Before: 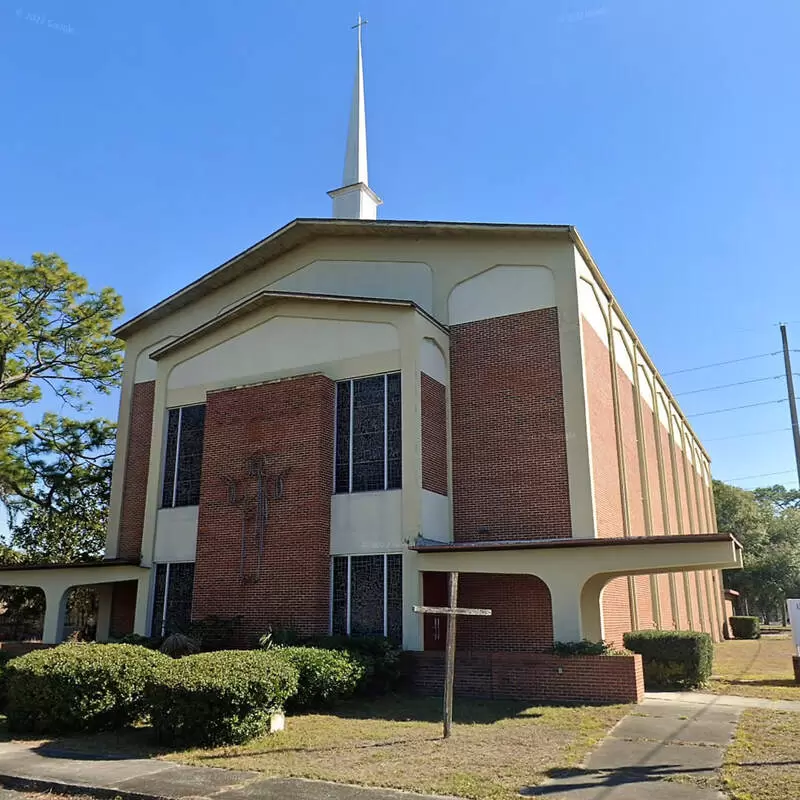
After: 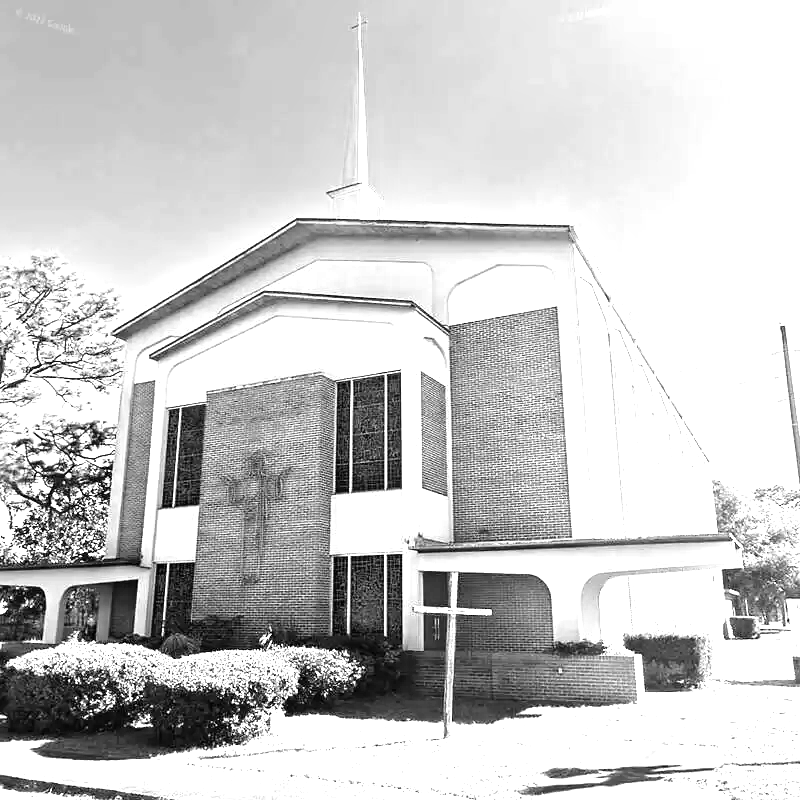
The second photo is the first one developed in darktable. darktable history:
white balance: red 4.26, blue 1.802
monochrome: a 30.25, b 92.03
